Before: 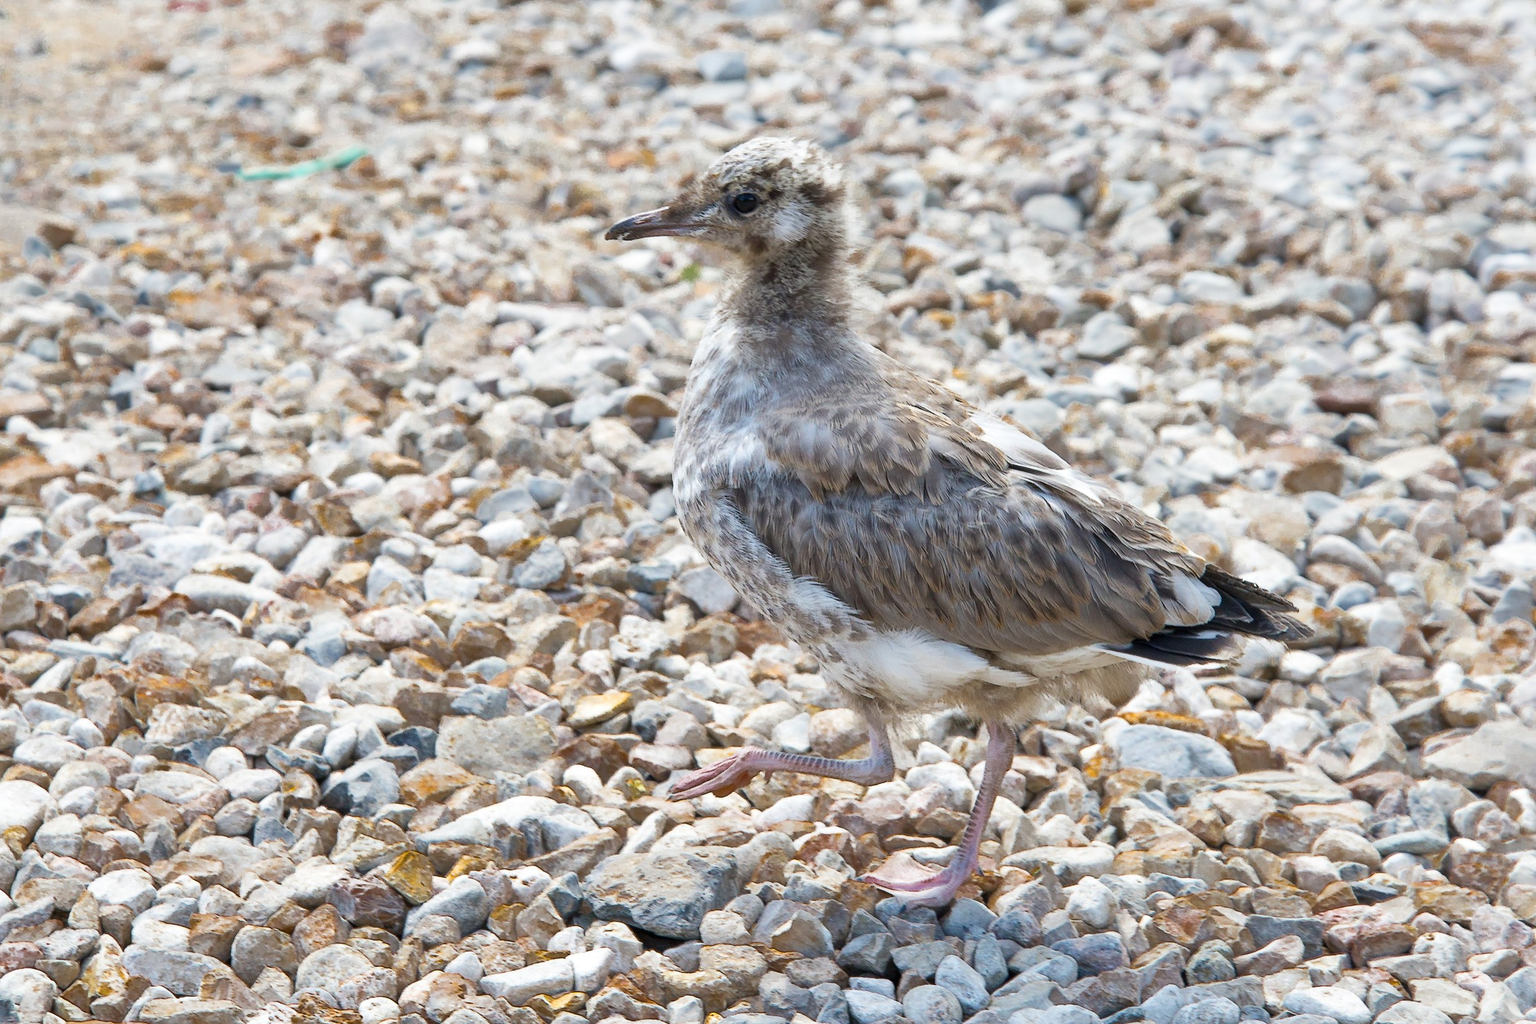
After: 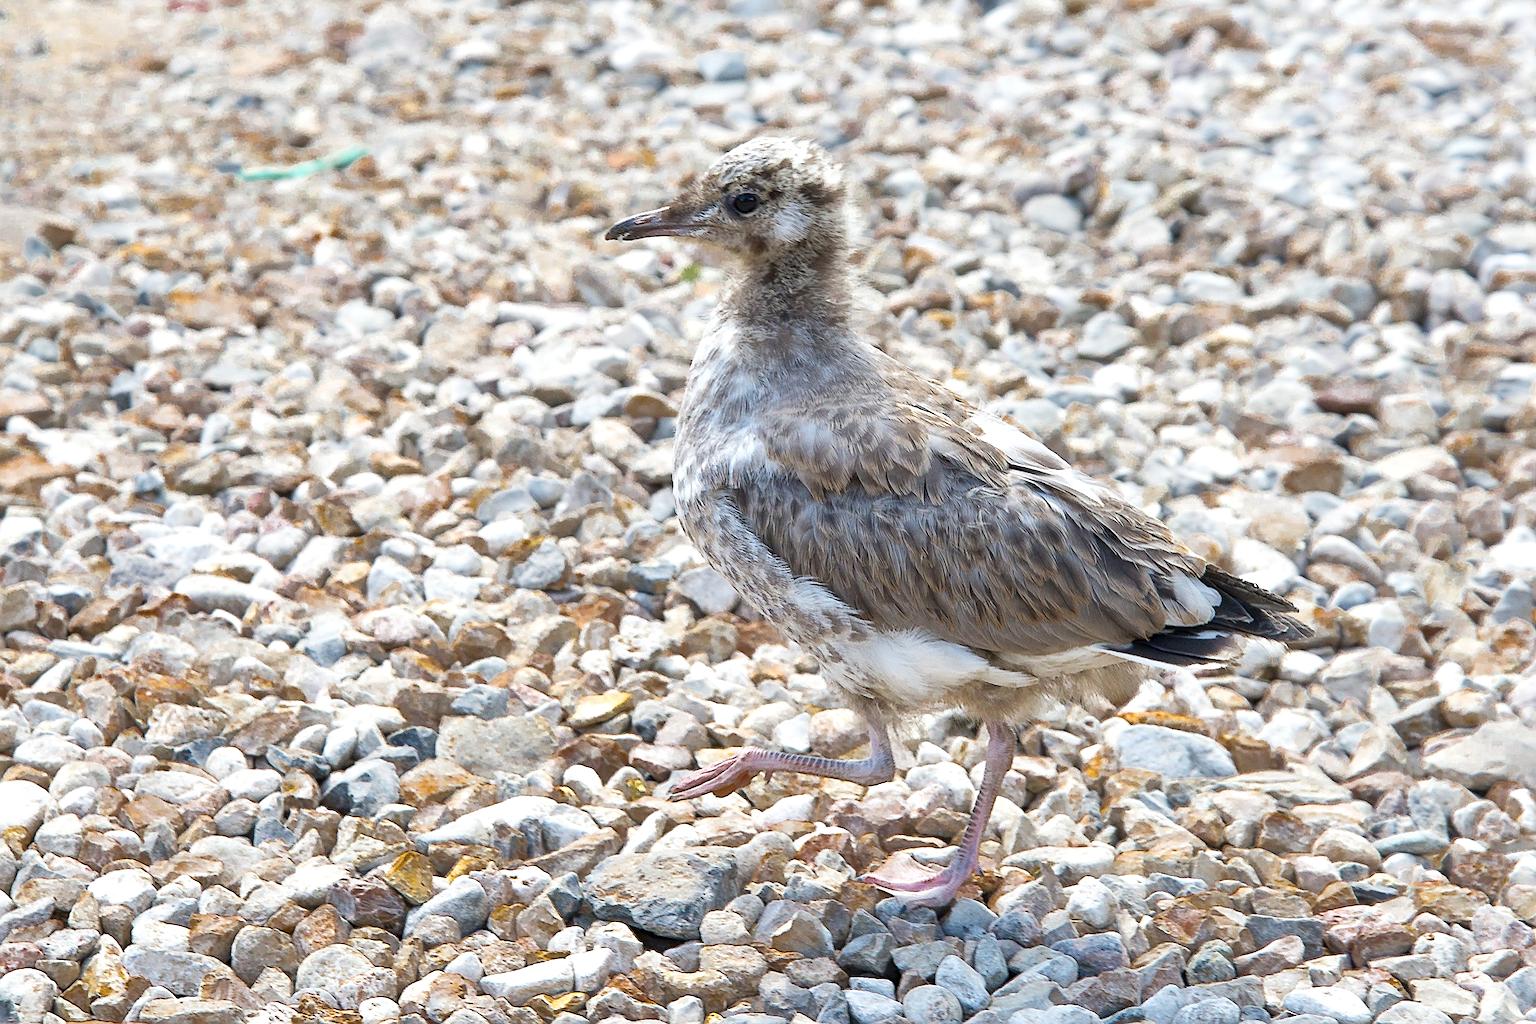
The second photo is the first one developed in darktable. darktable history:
exposure: black level correction 0, exposure 0.199 EV, compensate exposure bias true, compensate highlight preservation false
sharpen: amount 0.496
